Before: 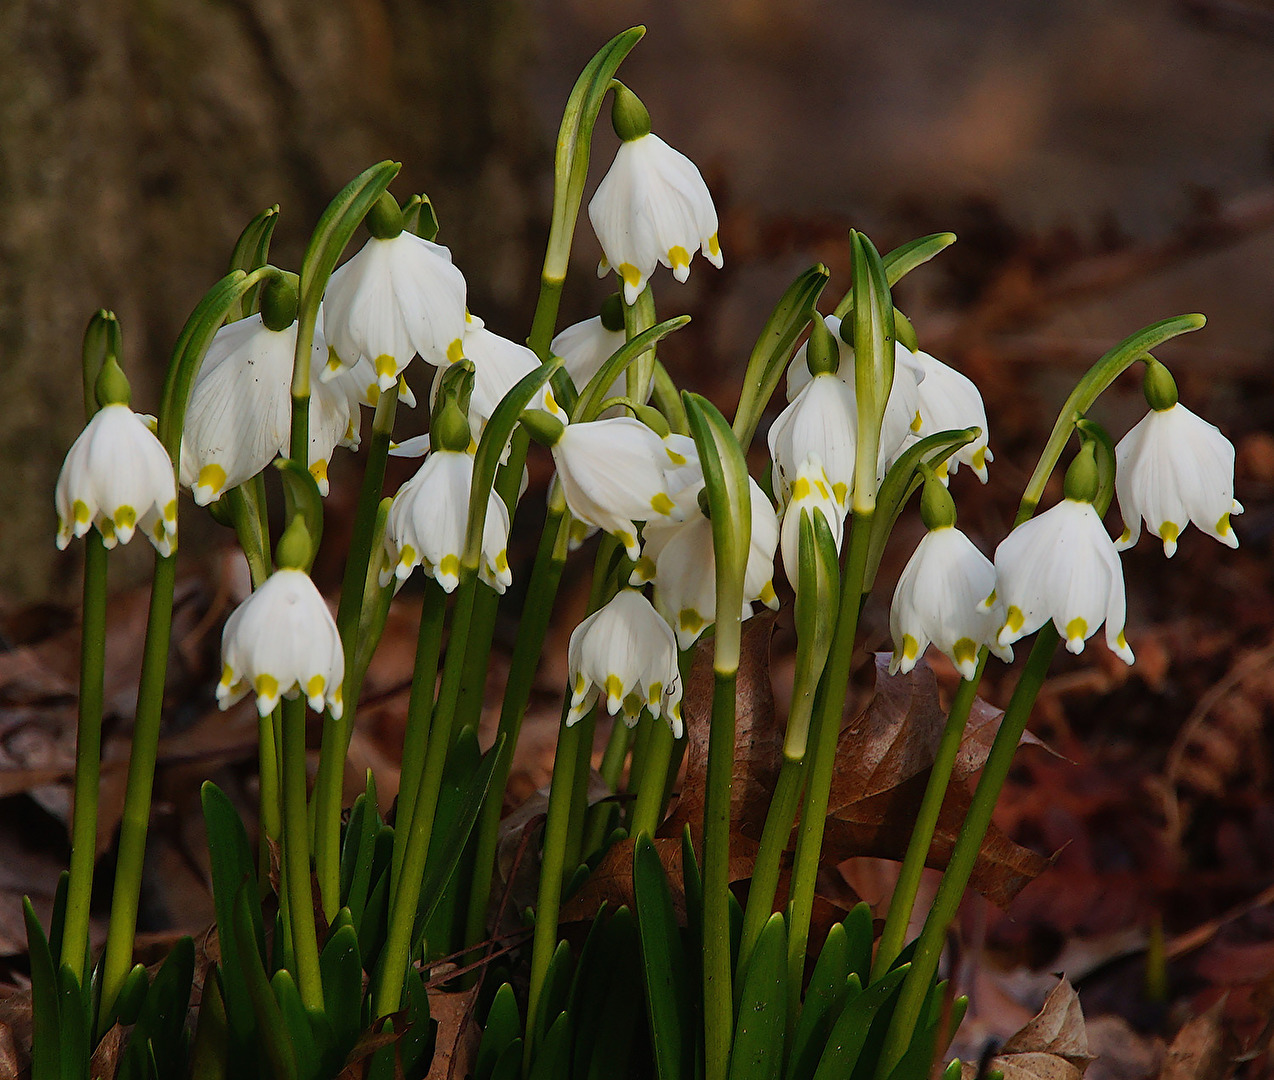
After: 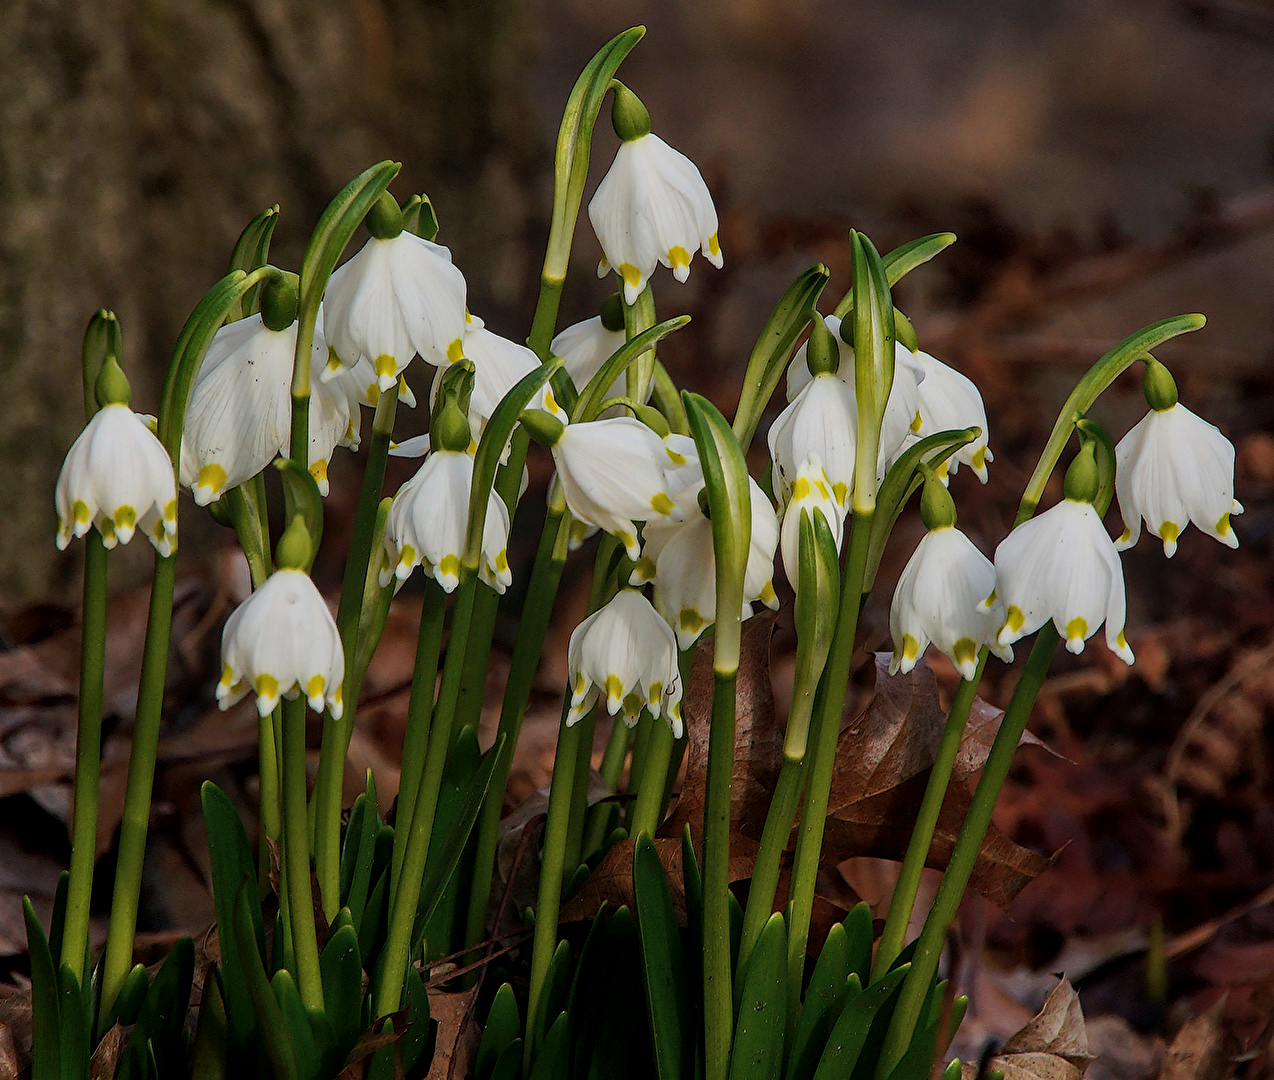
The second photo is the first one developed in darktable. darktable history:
exposure: exposure -0.155 EV, compensate highlight preservation false
color balance rgb: shadows lift › chroma 2.017%, shadows lift › hue 247.16°, linear chroma grading › shadows -10.673%, linear chroma grading › global chroma 19.466%, perceptual saturation grading › global saturation -11.715%
local contrast: detail 130%
